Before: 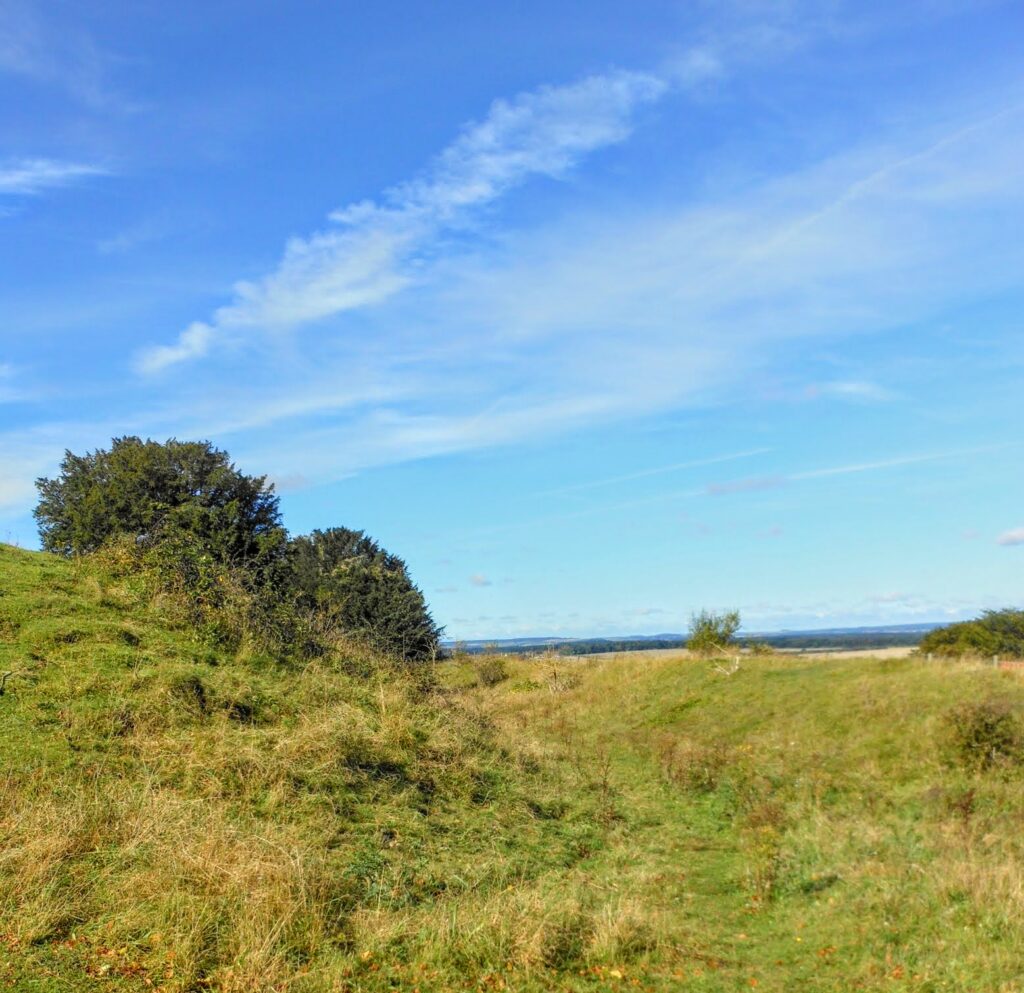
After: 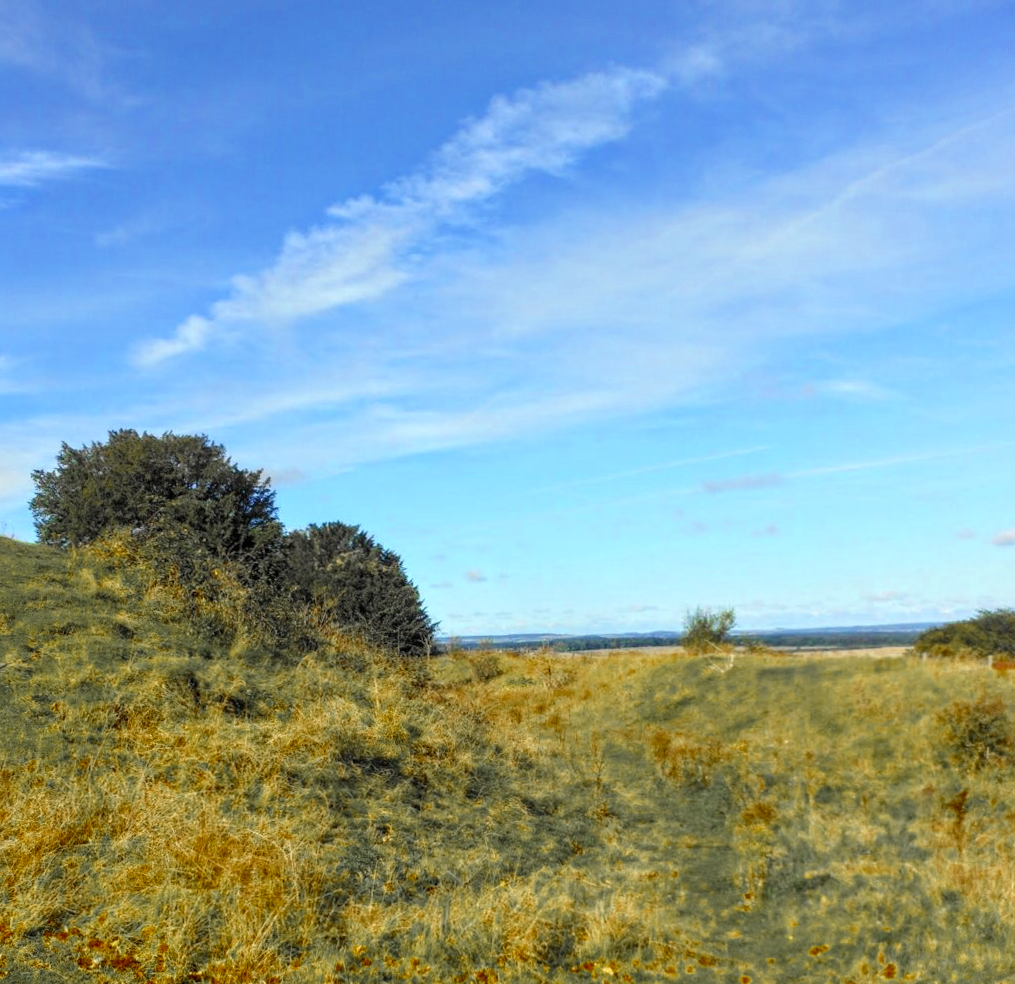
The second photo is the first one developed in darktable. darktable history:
color zones: curves: ch0 [(0.11, 0.396) (0.195, 0.36) (0.25, 0.5) (0.303, 0.412) (0.357, 0.544) (0.75, 0.5) (0.967, 0.328)]; ch1 [(0, 0.468) (0.112, 0.512) (0.202, 0.6) (0.25, 0.5) (0.307, 0.352) (0.357, 0.544) (0.75, 0.5) (0.963, 0.524)], mix 100.8%
crop and rotate: angle -0.481°
